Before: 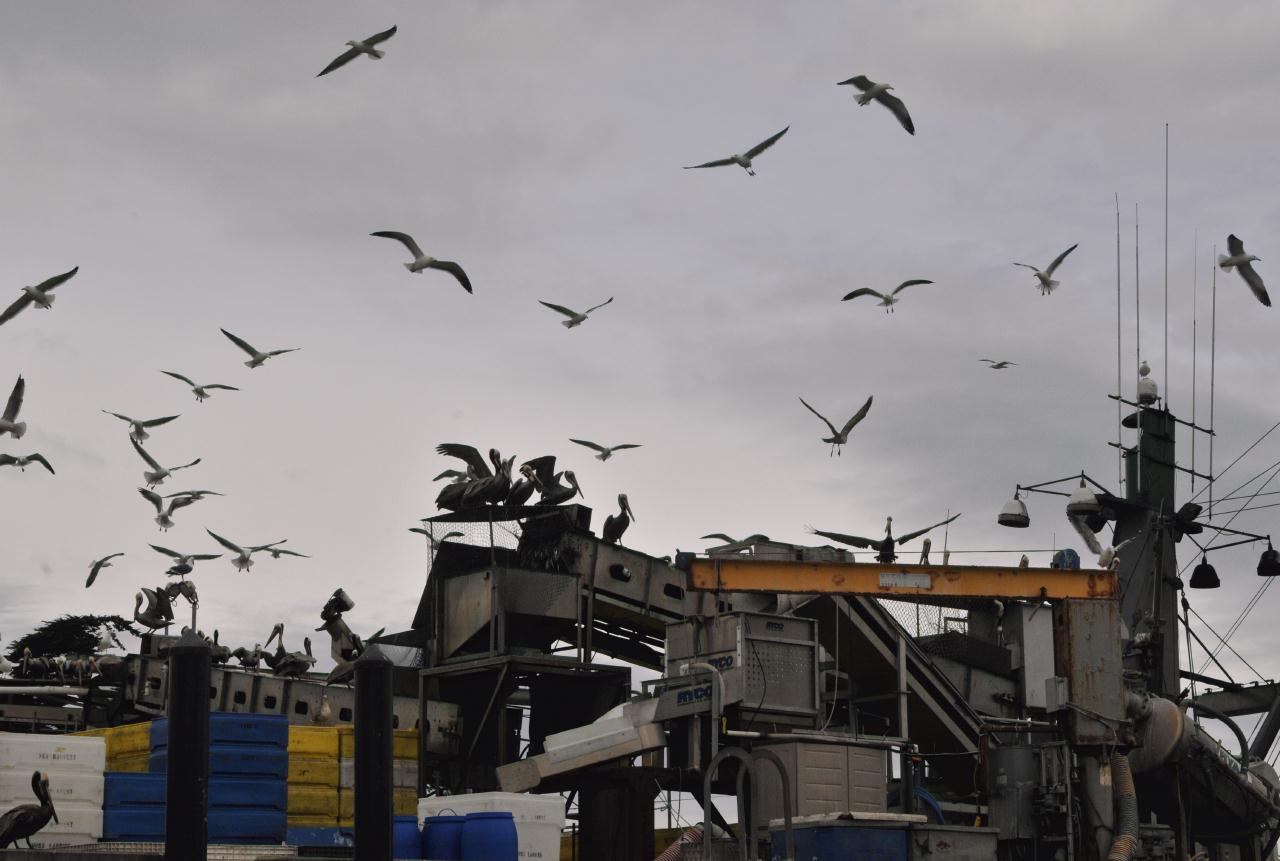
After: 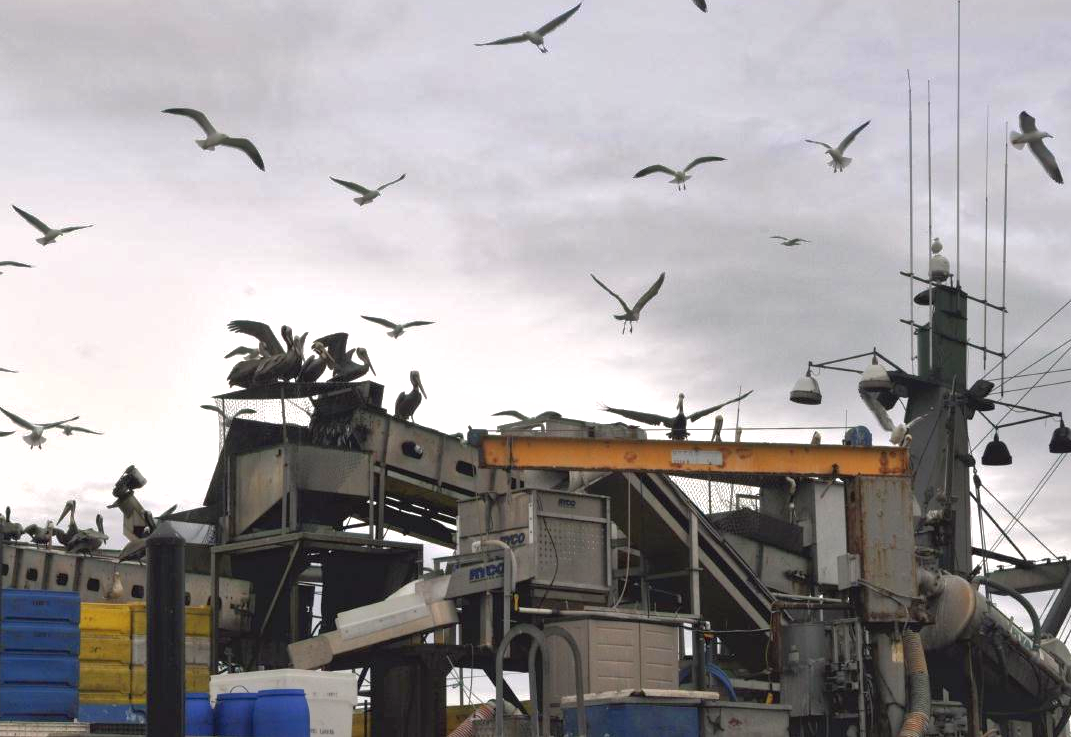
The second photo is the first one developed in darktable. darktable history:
shadows and highlights: on, module defaults
exposure: black level correction 0, exposure 0.9 EV, compensate exposure bias true, compensate highlight preservation false
crop: left 16.299%, top 14.385%
